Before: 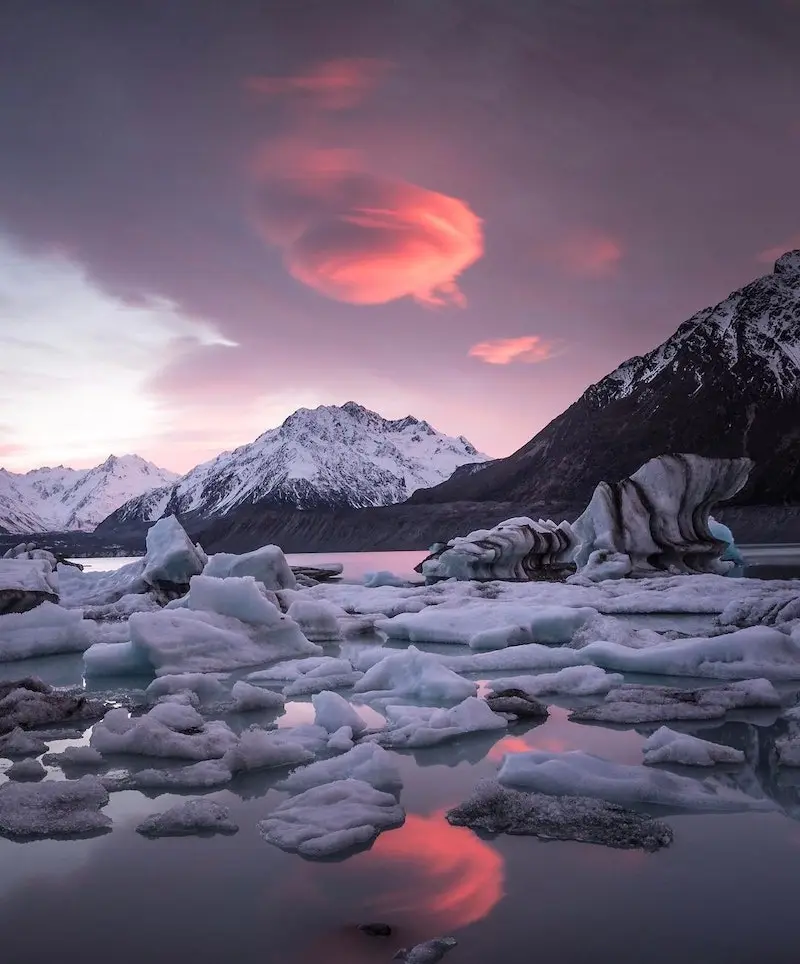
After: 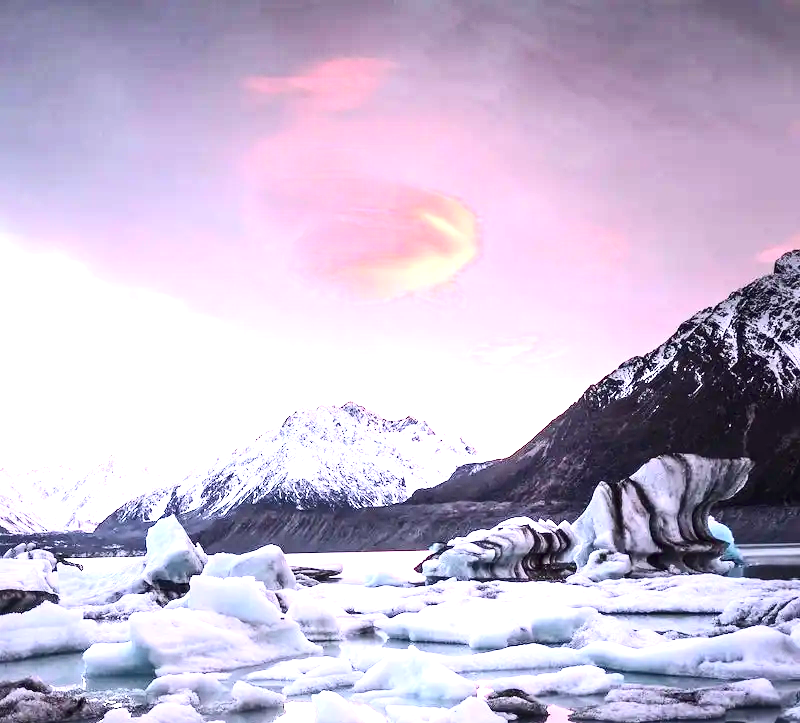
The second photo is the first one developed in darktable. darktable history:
exposure: exposure 1.991 EV, compensate highlight preservation false
crop: bottom 24.985%
contrast brightness saturation: contrast 0.283
